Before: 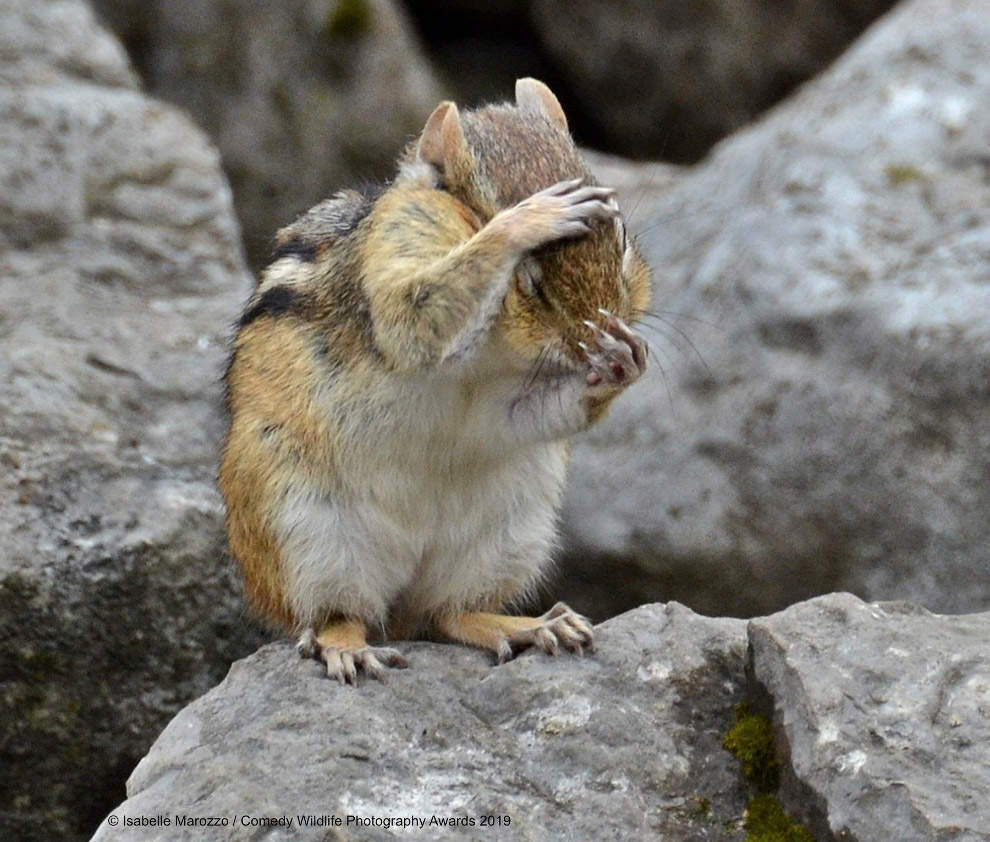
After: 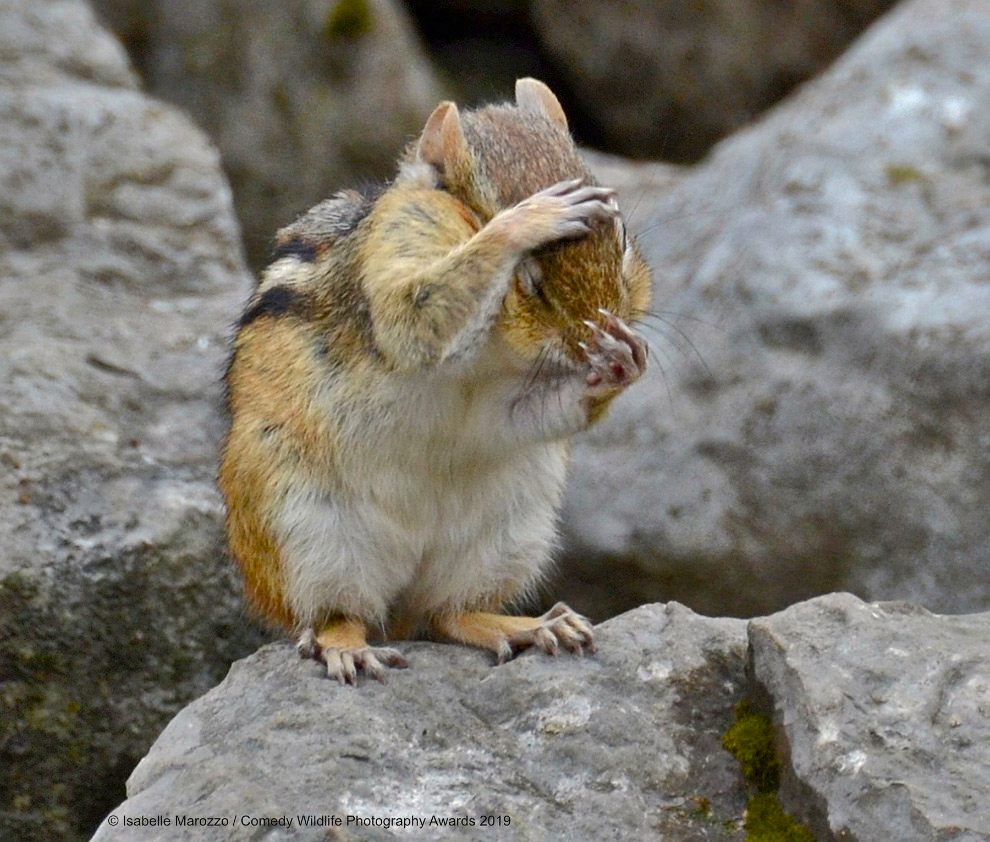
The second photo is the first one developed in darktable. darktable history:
shadows and highlights: on, module defaults
color balance rgb: power › hue 329.36°, highlights gain › chroma 0.196%, highlights gain › hue 332.92°, perceptual saturation grading › global saturation 20.884%, perceptual saturation grading › highlights -19.716%, perceptual saturation grading › shadows 29.901%
